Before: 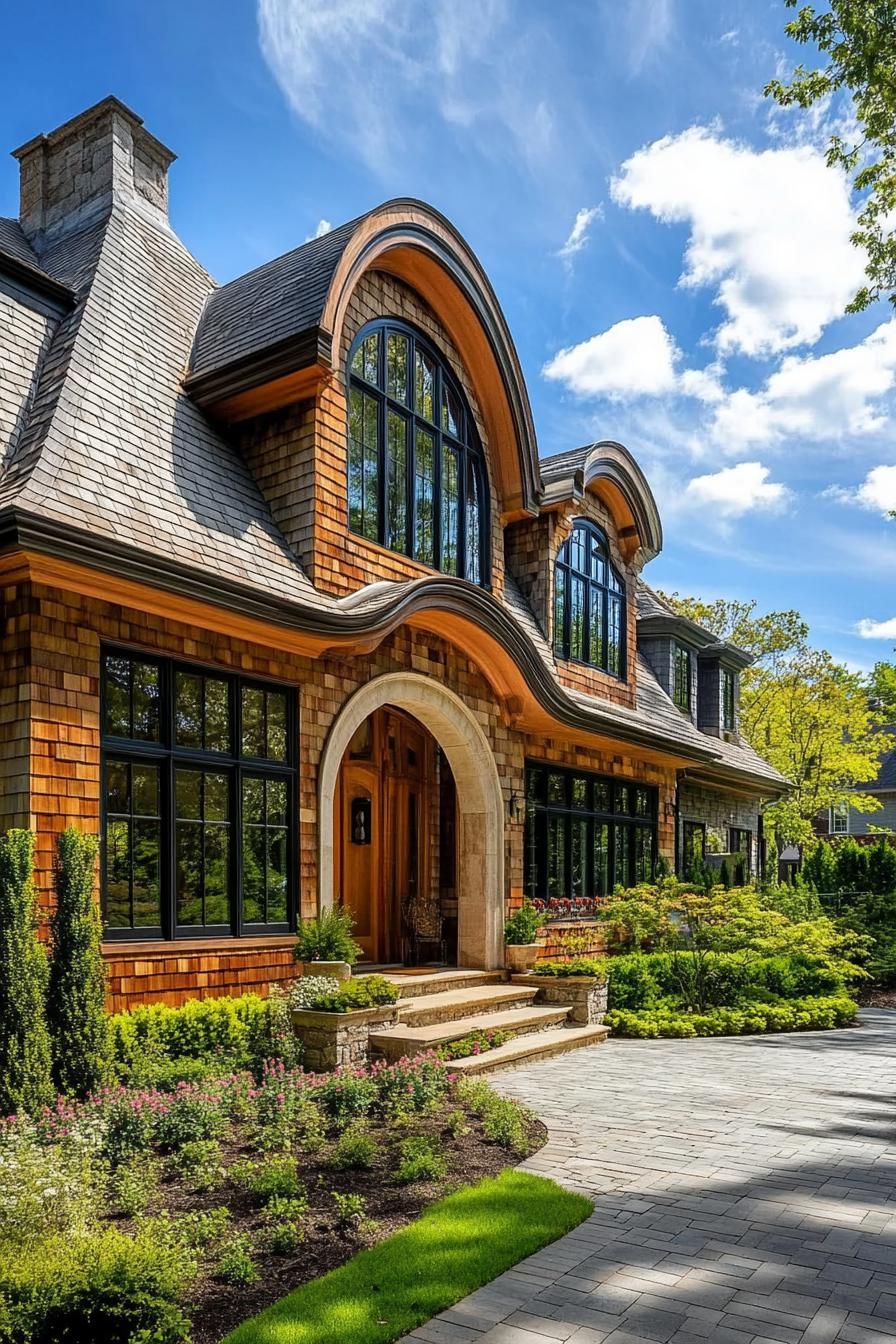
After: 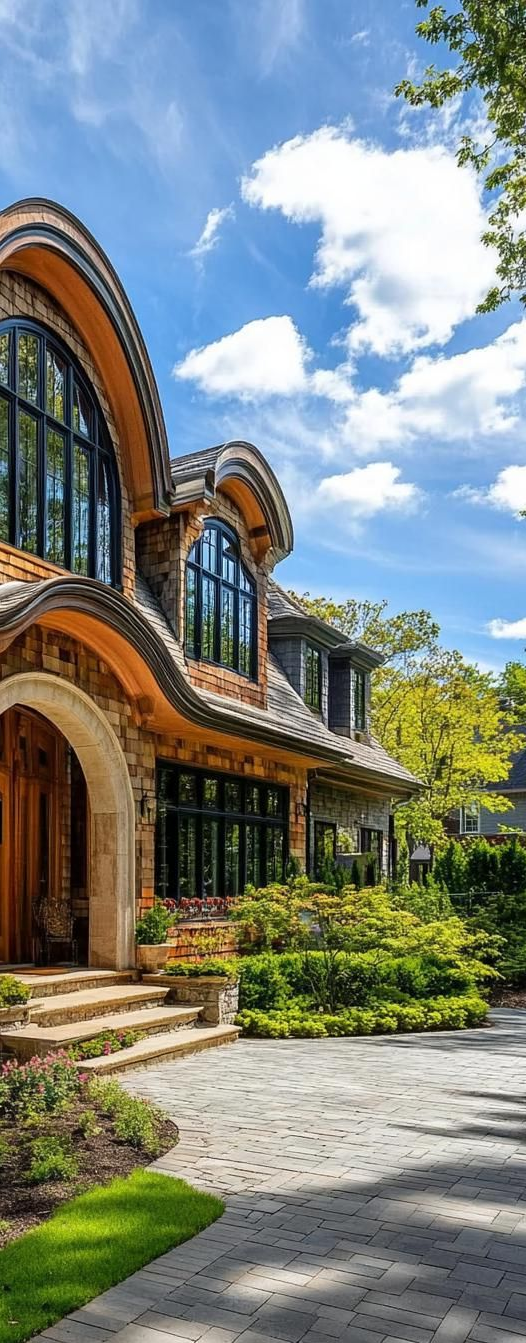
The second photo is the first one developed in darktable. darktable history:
crop: left 41.25%
